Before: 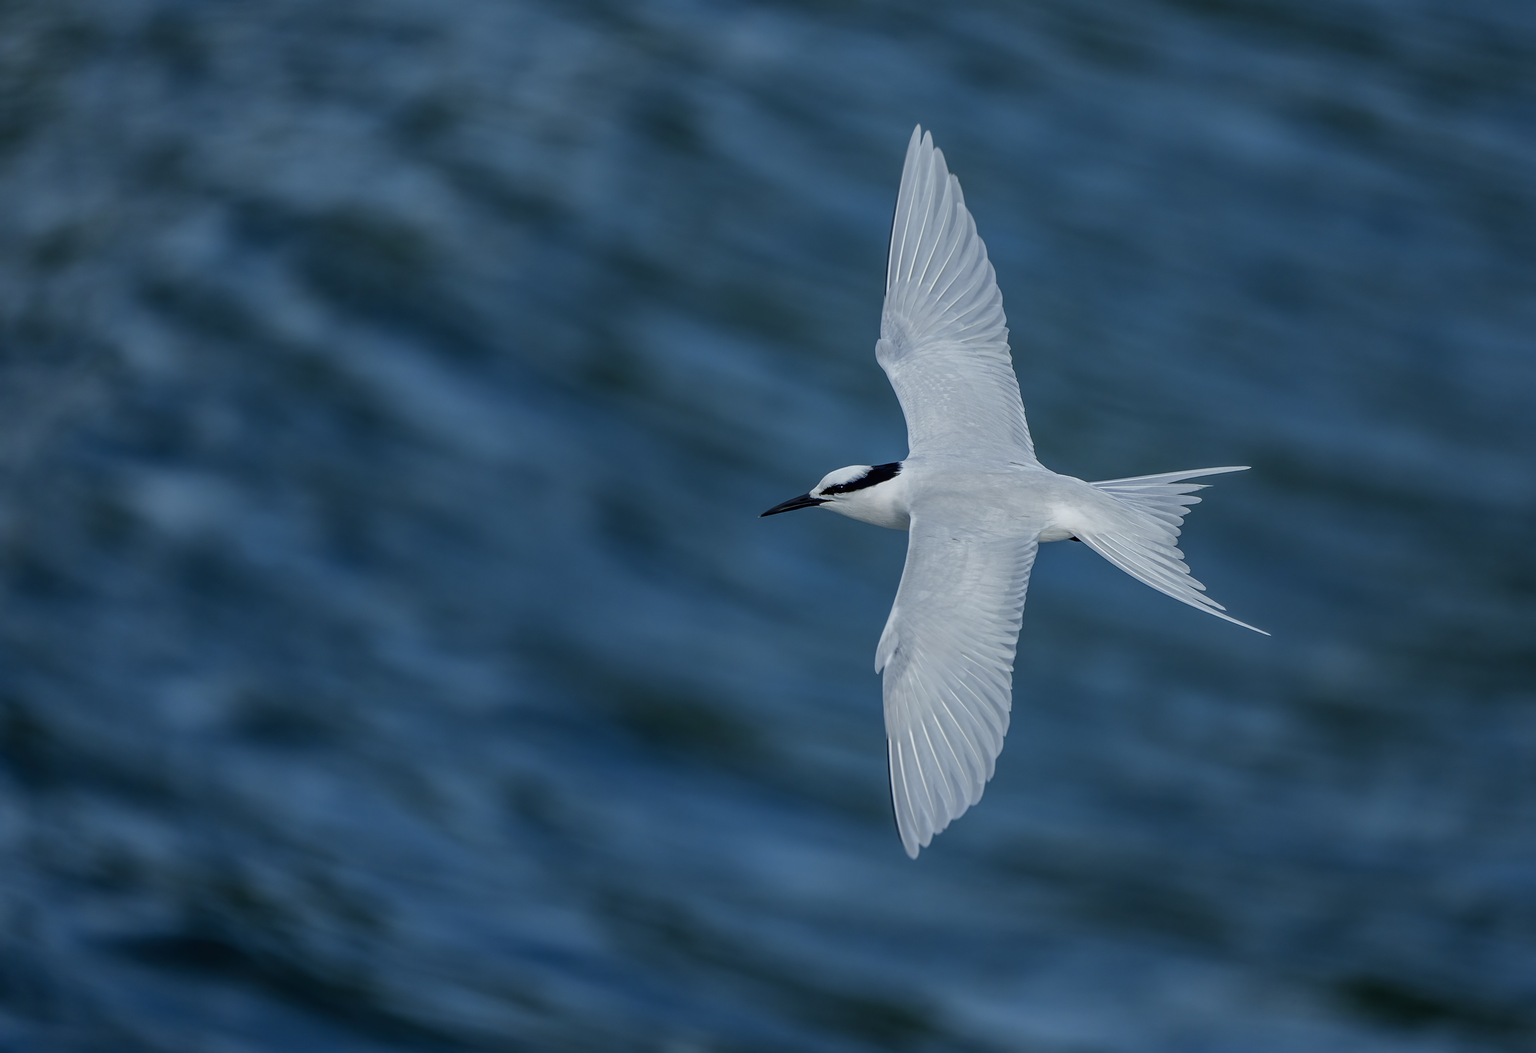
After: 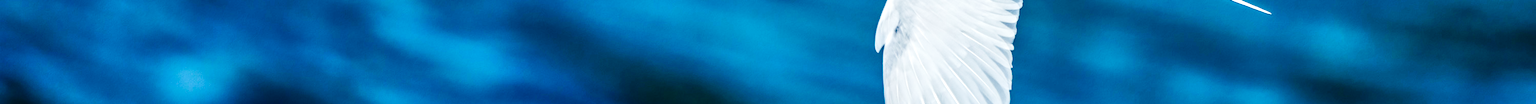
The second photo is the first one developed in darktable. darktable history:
color balance rgb: perceptual saturation grading › global saturation 20%, perceptual saturation grading › highlights -25%, perceptual saturation grading › shadows 25%
crop and rotate: top 59.084%, bottom 30.916%
tone equalizer: -8 EV -0.75 EV, -7 EV -0.7 EV, -6 EV -0.6 EV, -5 EV -0.4 EV, -3 EV 0.4 EV, -2 EV 0.6 EV, -1 EV 0.7 EV, +0 EV 0.75 EV, edges refinement/feathering 500, mask exposure compensation -1.57 EV, preserve details no
shadows and highlights: low approximation 0.01, soften with gaussian
local contrast: detail 130%
base curve: curves: ch0 [(0, 0.003) (0.001, 0.002) (0.006, 0.004) (0.02, 0.022) (0.048, 0.086) (0.094, 0.234) (0.162, 0.431) (0.258, 0.629) (0.385, 0.8) (0.548, 0.918) (0.751, 0.988) (1, 1)], preserve colors none
